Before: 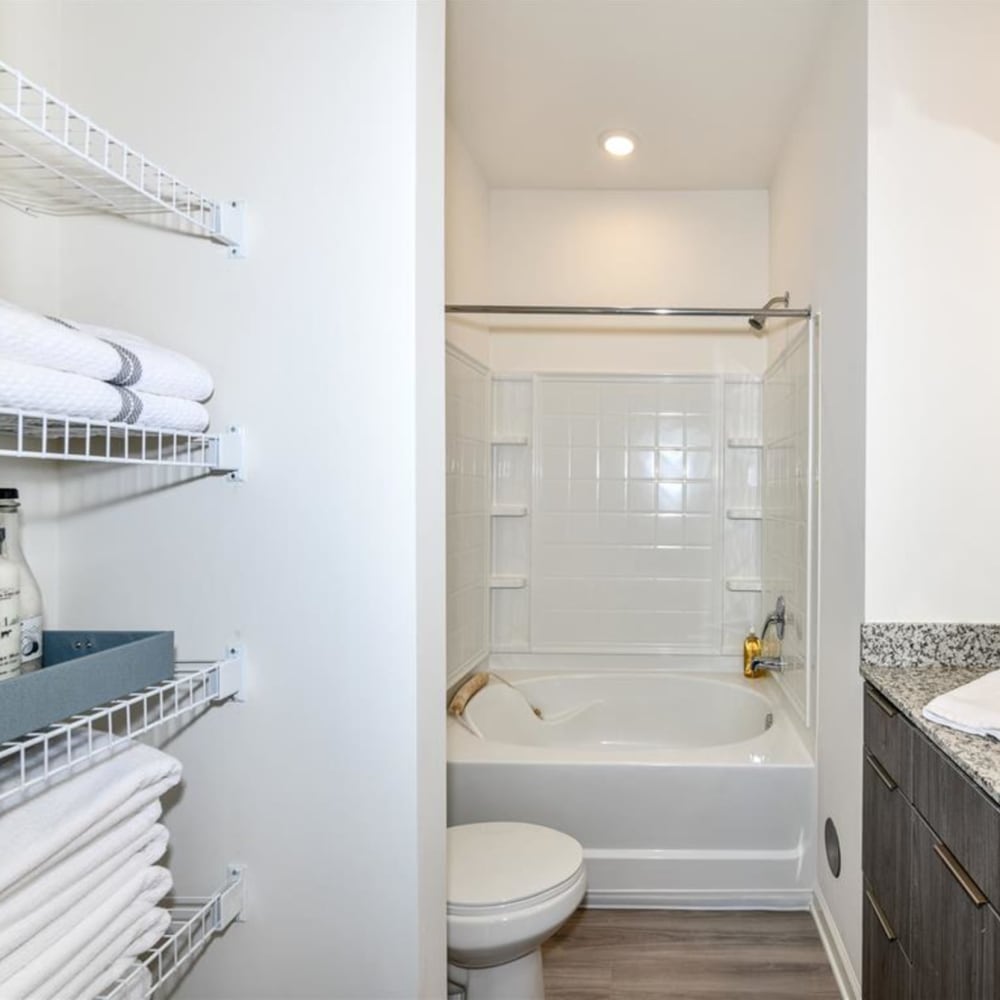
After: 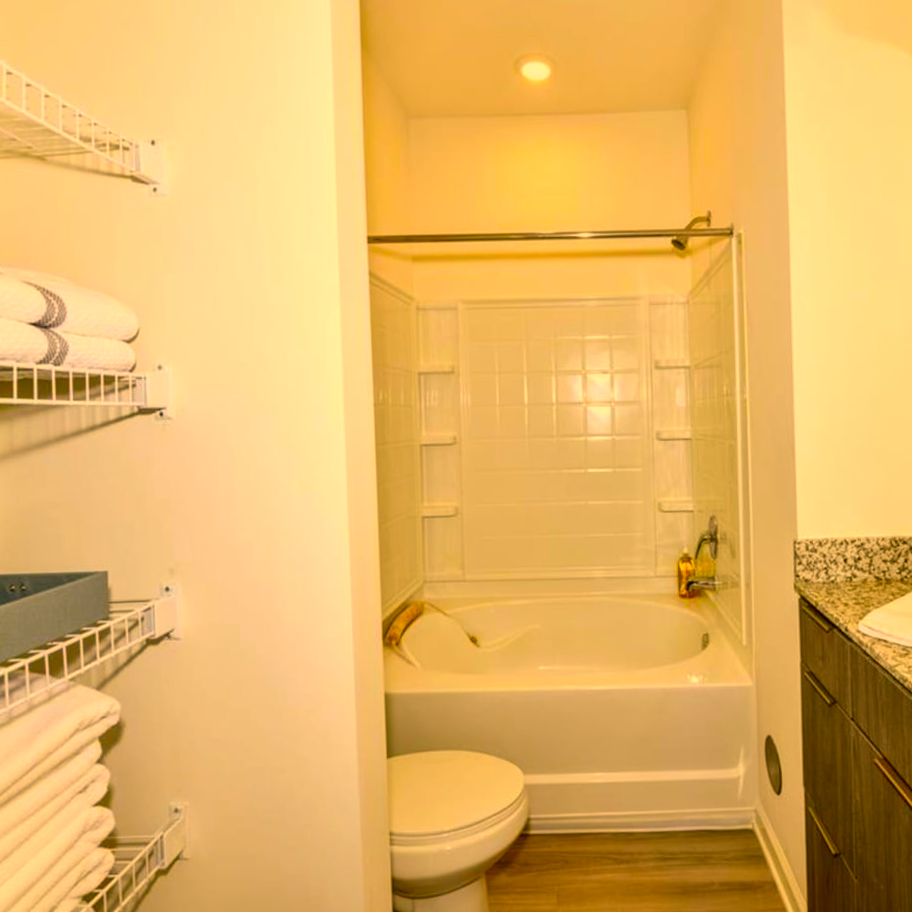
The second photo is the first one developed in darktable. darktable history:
crop and rotate: angle 1.96°, left 5.673%, top 5.673%
color correction: highlights a* 10.44, highlights b* 30.04, shadows a* 2.73, shadows b* 17.51, saturation 1.72
color balance rgb: global vibrance 1%, saturation formula JzAzBz (2021)
